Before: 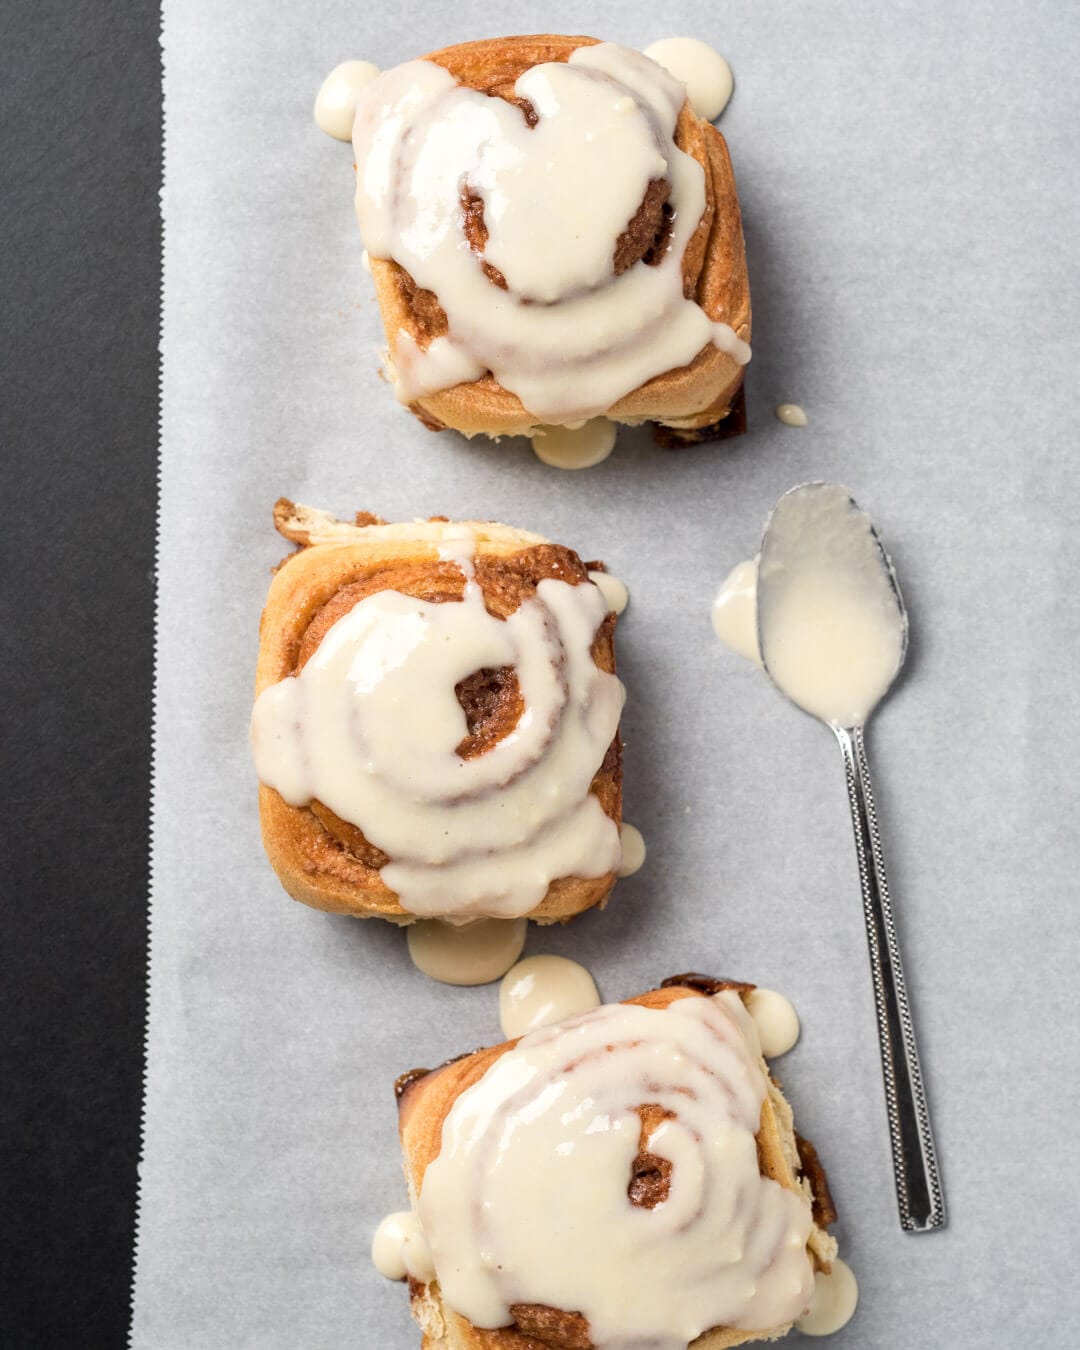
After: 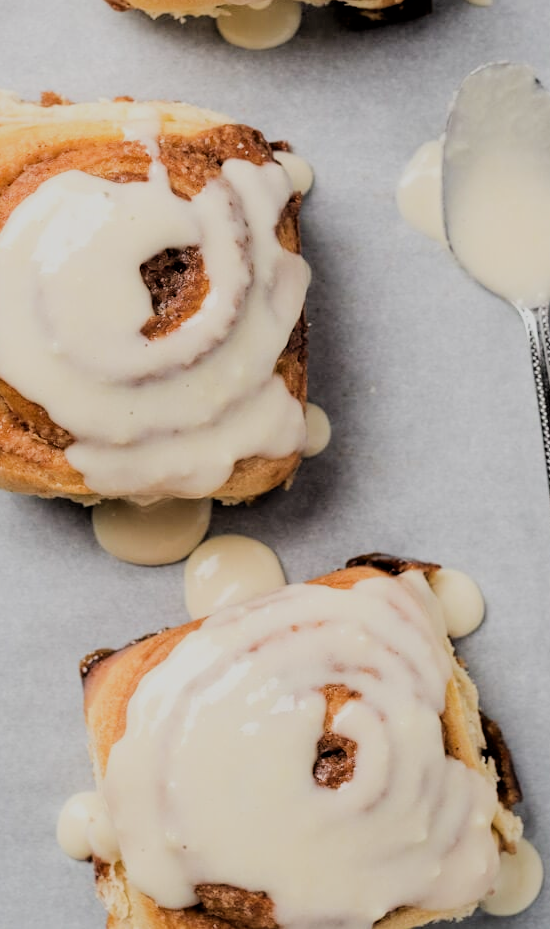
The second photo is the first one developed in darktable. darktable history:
filmic rgb: black relative exposure -4.14 EV, white relative exposure 5.1 EV, hardness 2.11, contrast 1.165
crop and rotate: left 29.237%, top 31.152%, right 19.807%
